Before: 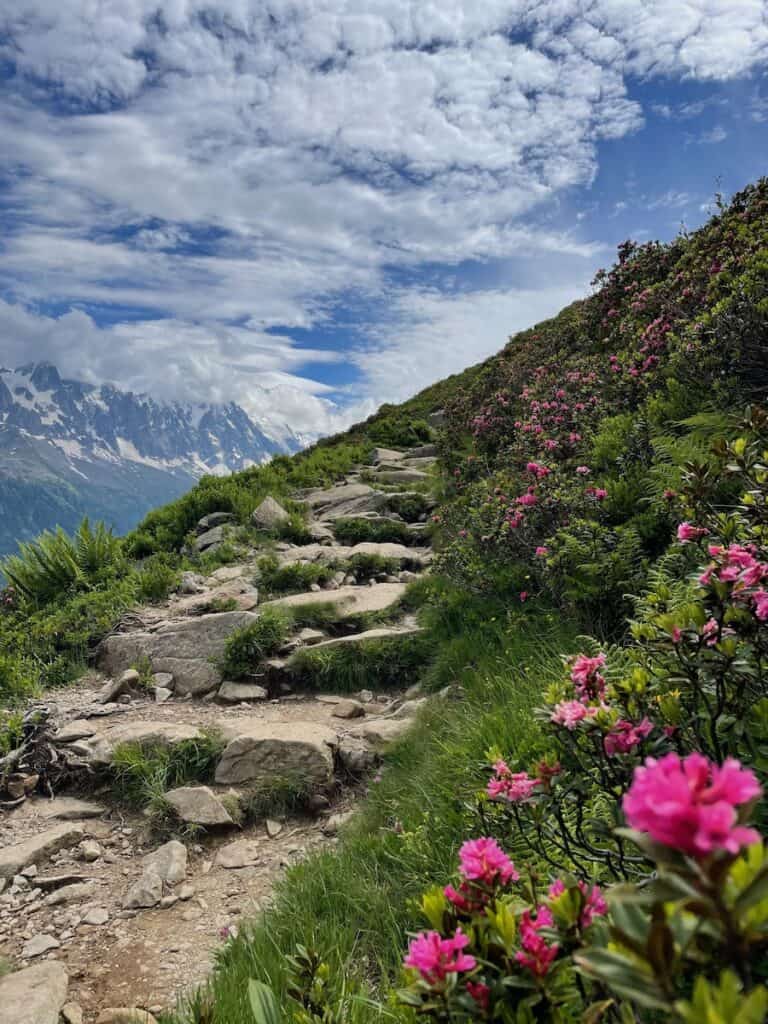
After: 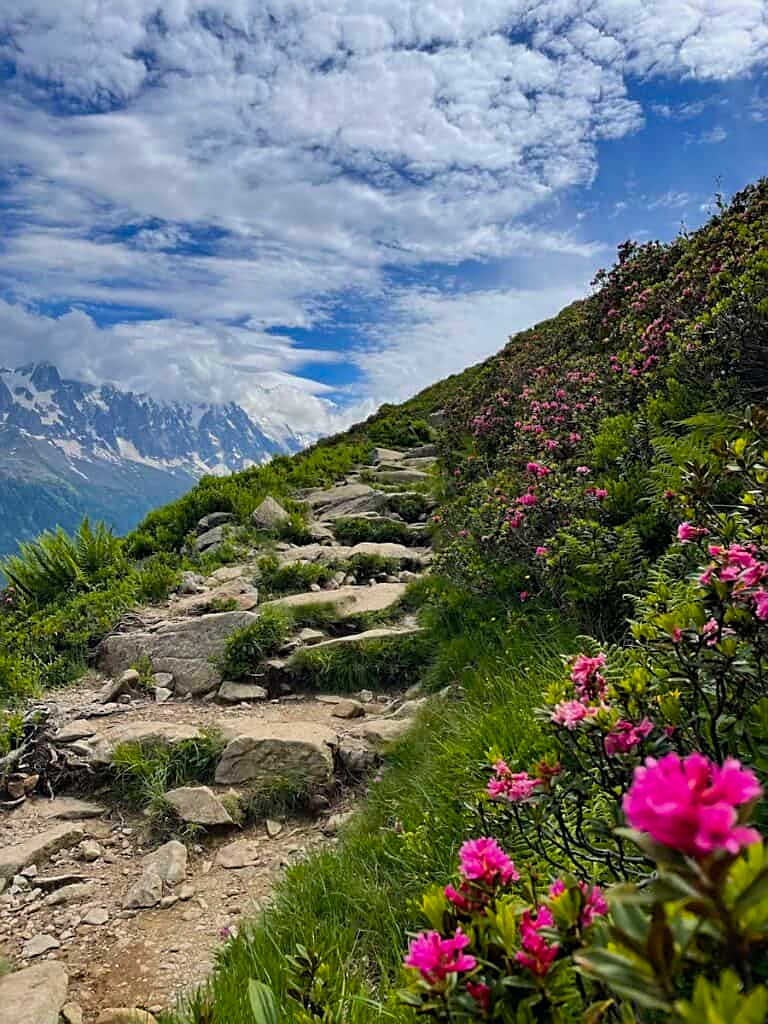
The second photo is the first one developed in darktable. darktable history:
sharpen: on, module defaults
color balance rgb: perceptual saturation grading › global saturation 25%, global vibrance 20%
